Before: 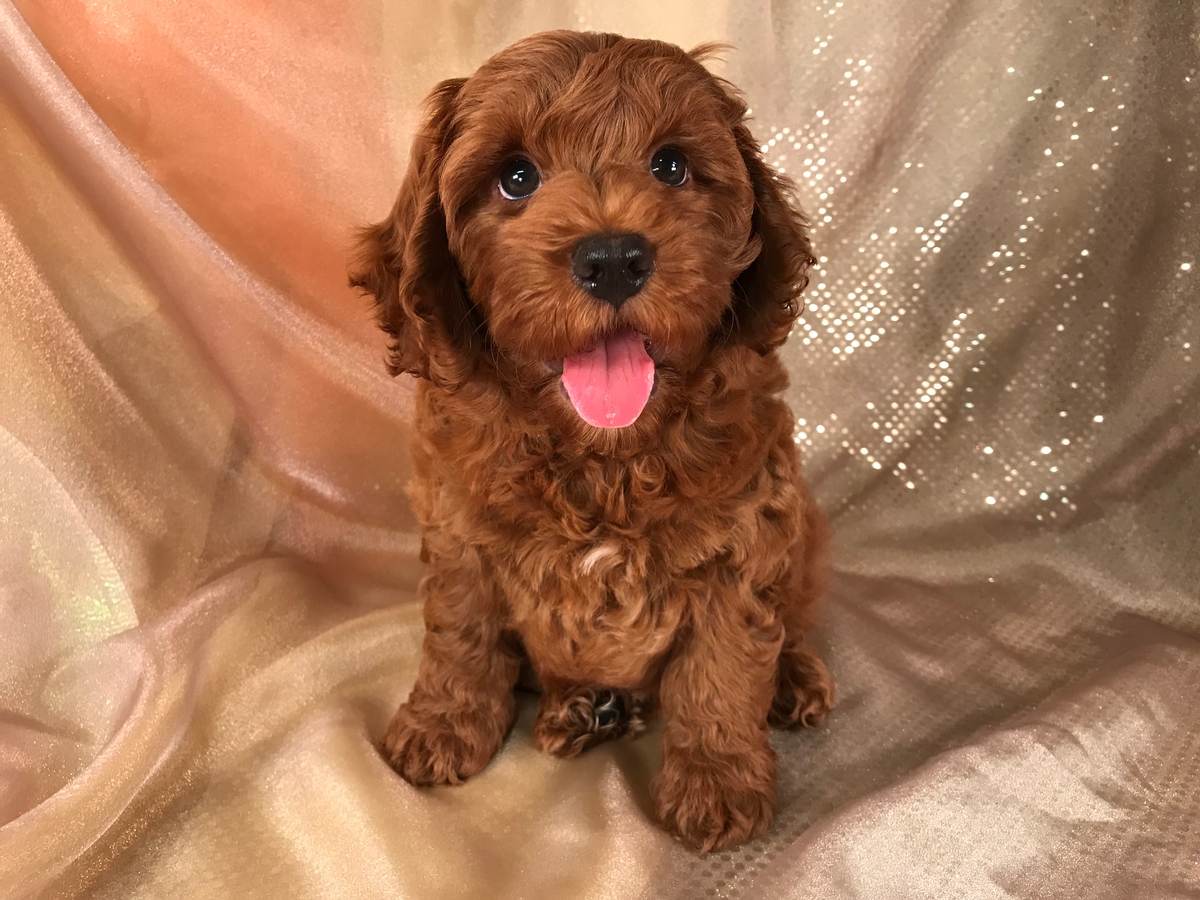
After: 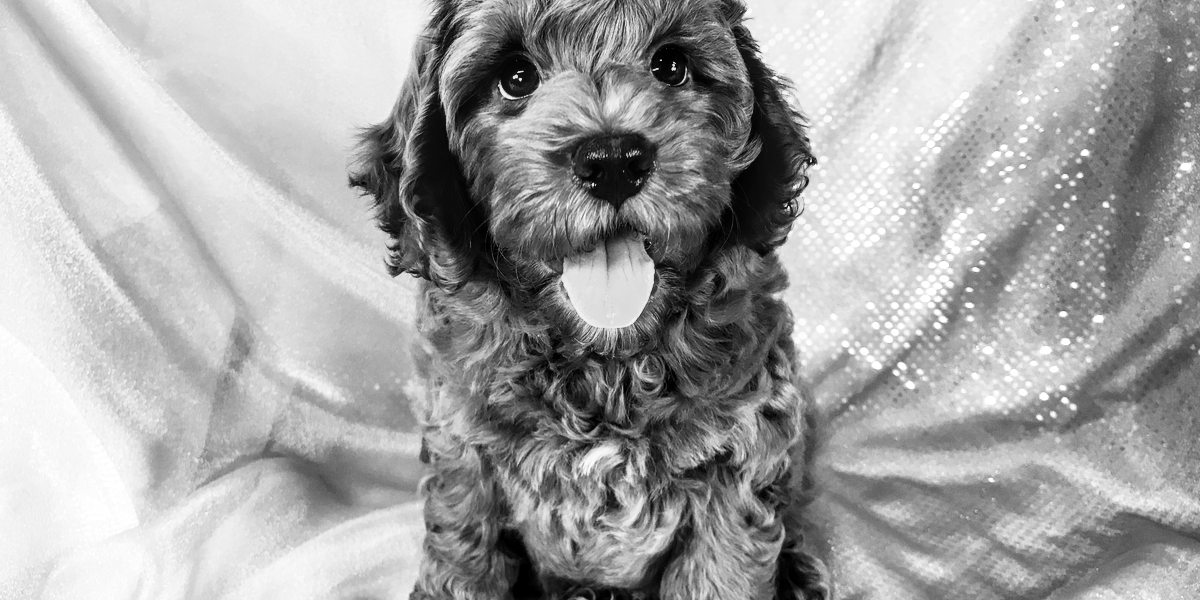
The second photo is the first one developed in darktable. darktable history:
rgb curve: curves: ch0 [(0, 0) (0.21, 0.15) (0.24, 0.21) (0.5, 0.75) (0.75, 0.96) (0.89, 0.99) (1, 1)]; ch1 [(0, 0.02) (0.21, 0.13) (0.25, 0.2) (0.5, 0.67) (0.75, 0.9) (0.89, 0.97) (1, 1)]; ch2 [(0, 0.02) (0.21, 0.13) (0.25, 0.2) (0.5, 0.67) (0.75, 0.9) (0.89, 0.97) (1, 1)], compensate middle gray true
local contrast: on, module defaults
crop: top 11.166%, bottom 22.168%
monochrome: on, module defaults
